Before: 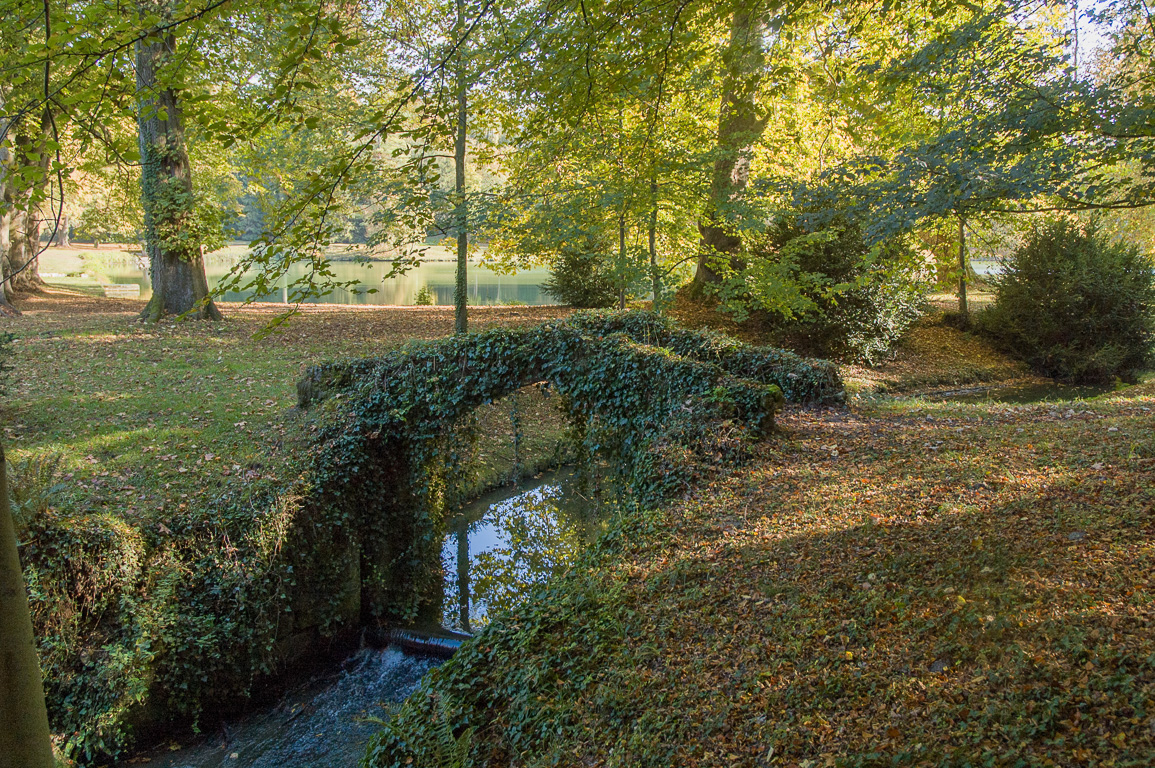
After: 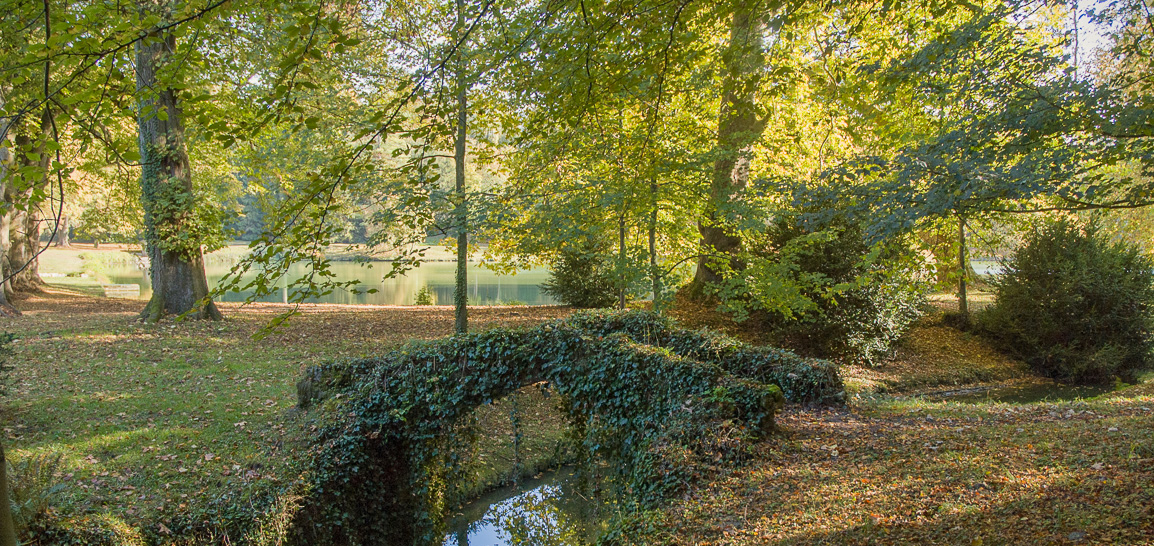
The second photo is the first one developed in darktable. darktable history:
crop: bottom 28.865%
vignetting: fall-off start 99.97%, saturation -0.03, center (0, 0.007), width/height ratio 1.321
color correction: highlights b* 3.04
